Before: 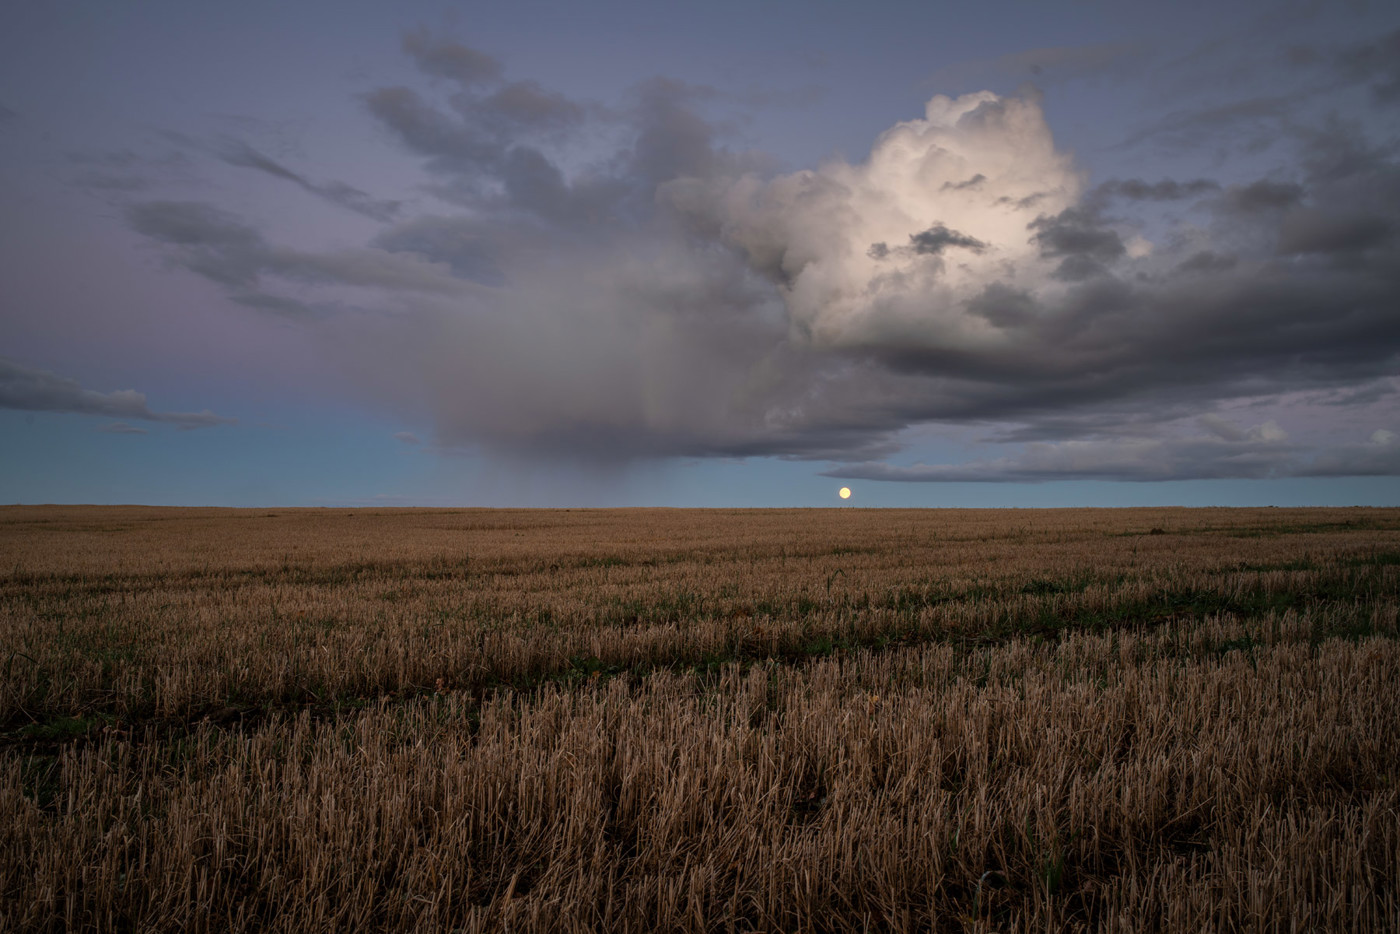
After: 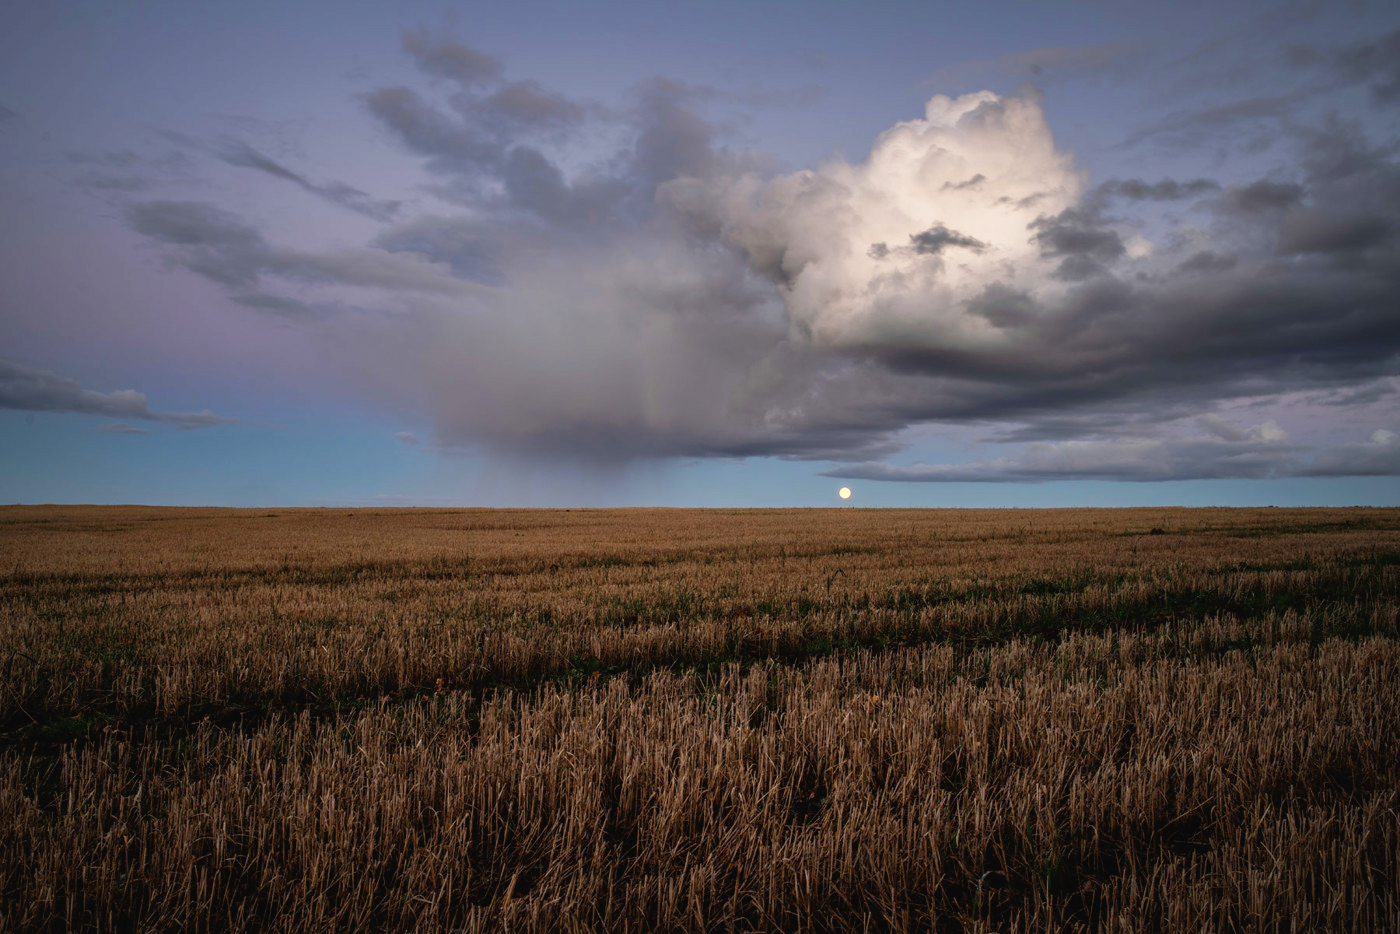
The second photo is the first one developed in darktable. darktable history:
tone curve: curves: ch0 [(0, 0.024) (0.049, 0.038) (0.176, 0.162) (0.311, 0.337) (0.416, 0.471) (0.565, 0.658) (0.817, 0.911) (1, 1)]; ch1 [(0, 0) (0.339, 0.358) (0.445, 0.439) (0.476, 0.47) (0.504, 0.504) (0.53, 0.511) (0.557, 0.558) (0.627, 0.664) (0.728, 0.786) (1, 1)]; ch2 [(0, 0) (0.327, 0.324) (0.417, 0.44) (0.46, 0.453) (0.502, 0.504) (0.526, 0.52) (0.549, 0.561) (0.619, 0.657) (0.76, 0.765) (1, 1)], preserve colors none
